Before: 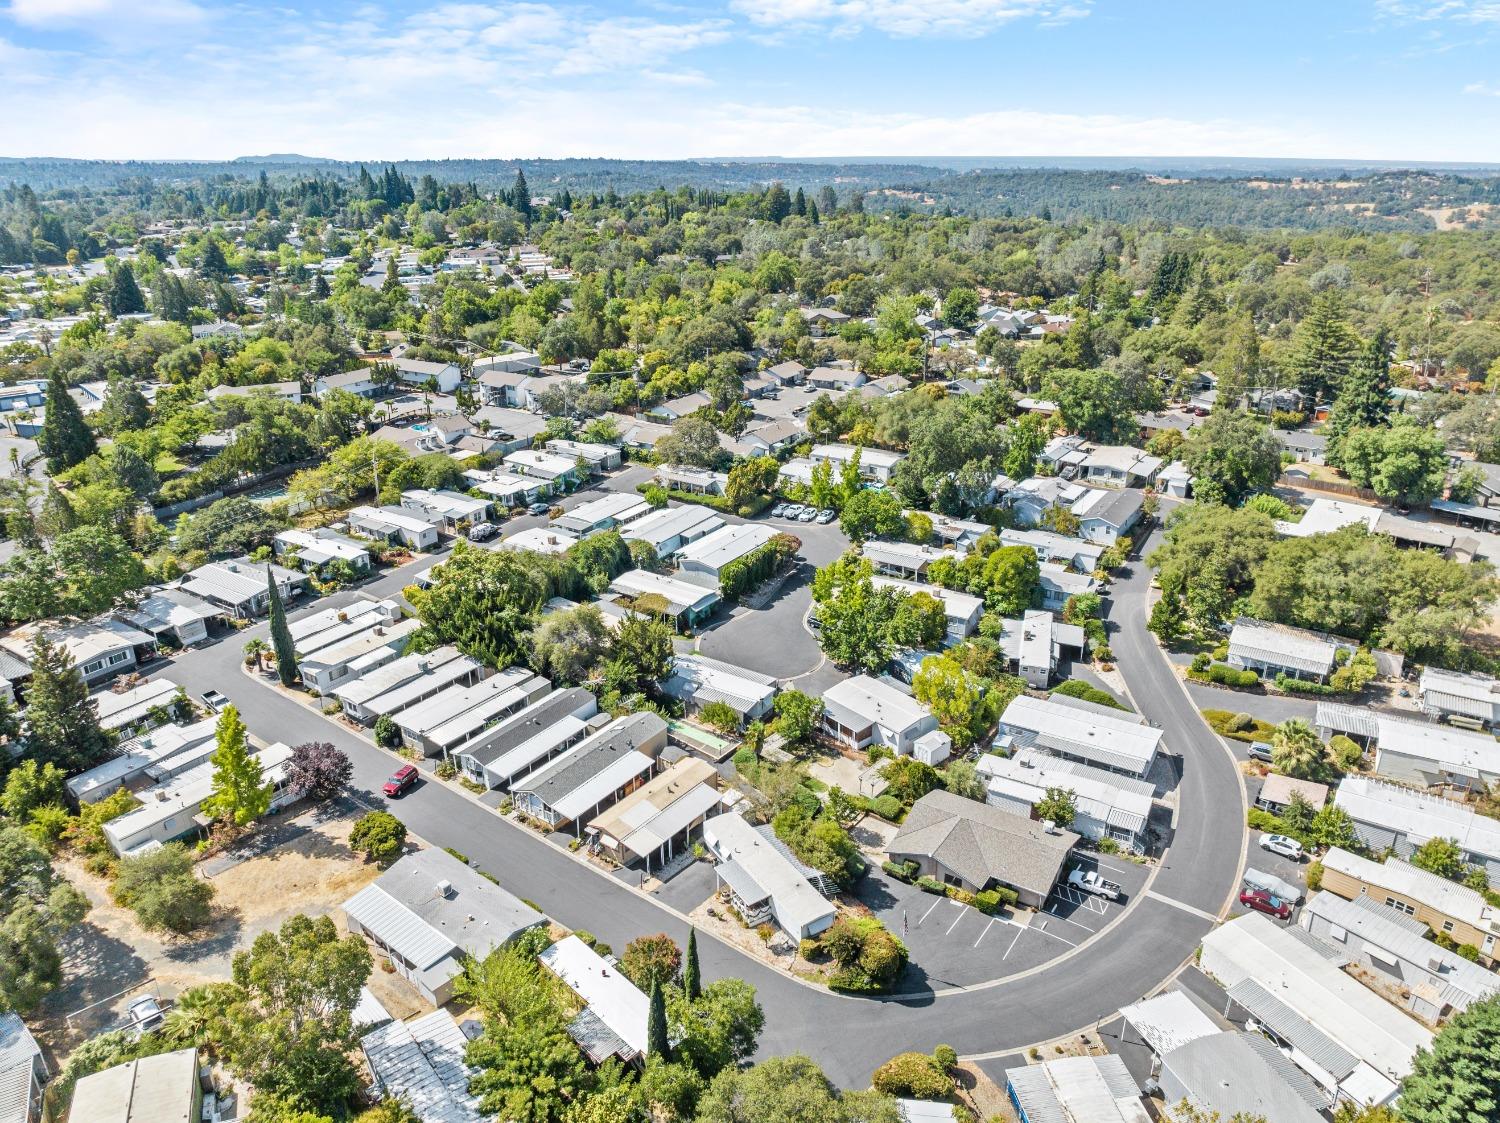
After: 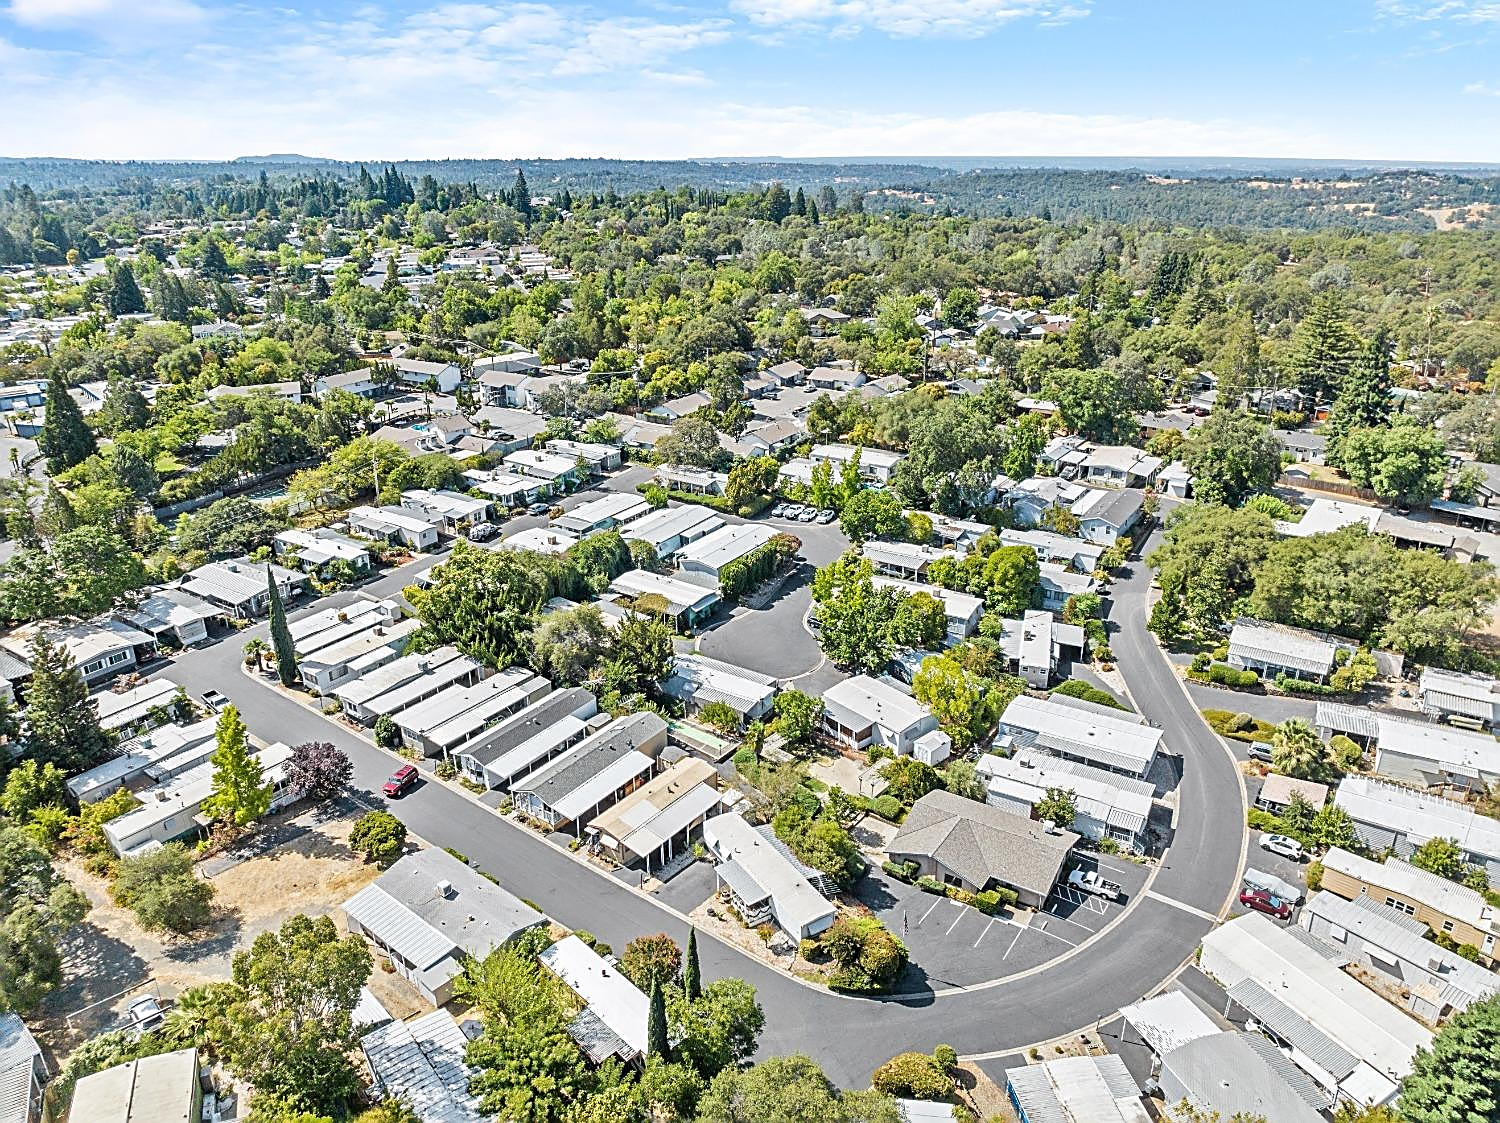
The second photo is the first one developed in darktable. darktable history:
sharpen: amount 0.9
